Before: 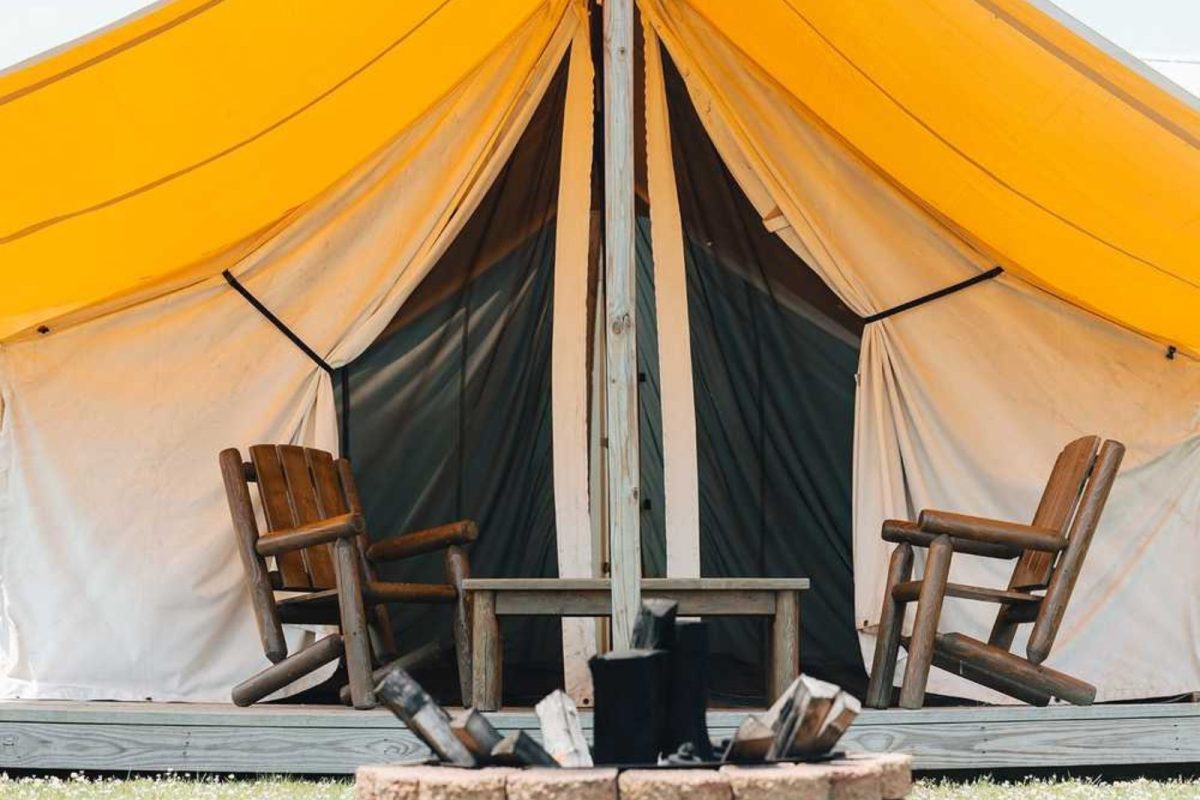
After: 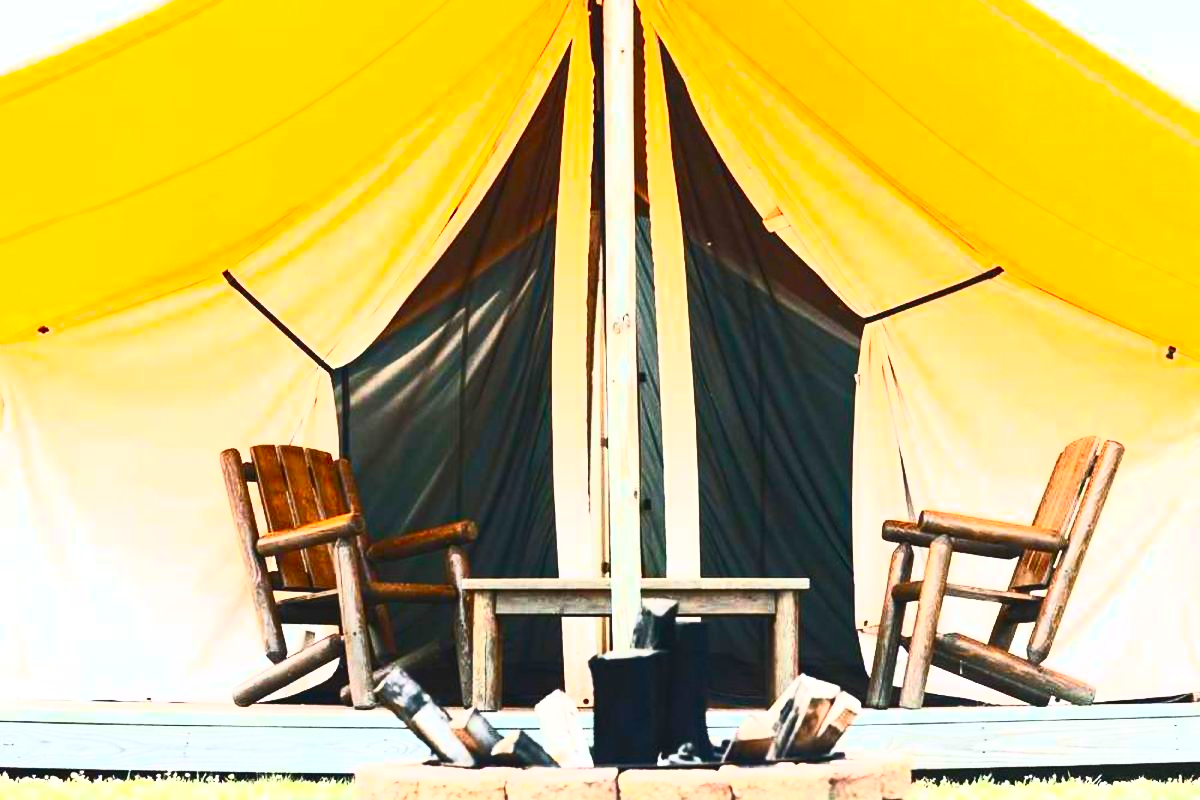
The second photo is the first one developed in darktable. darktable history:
exposure: exposure 0.574 EV, compensate highlight preservation false
contrast brightness saturation: contrast 0.83, brightness 0.59, saturation 0.59
